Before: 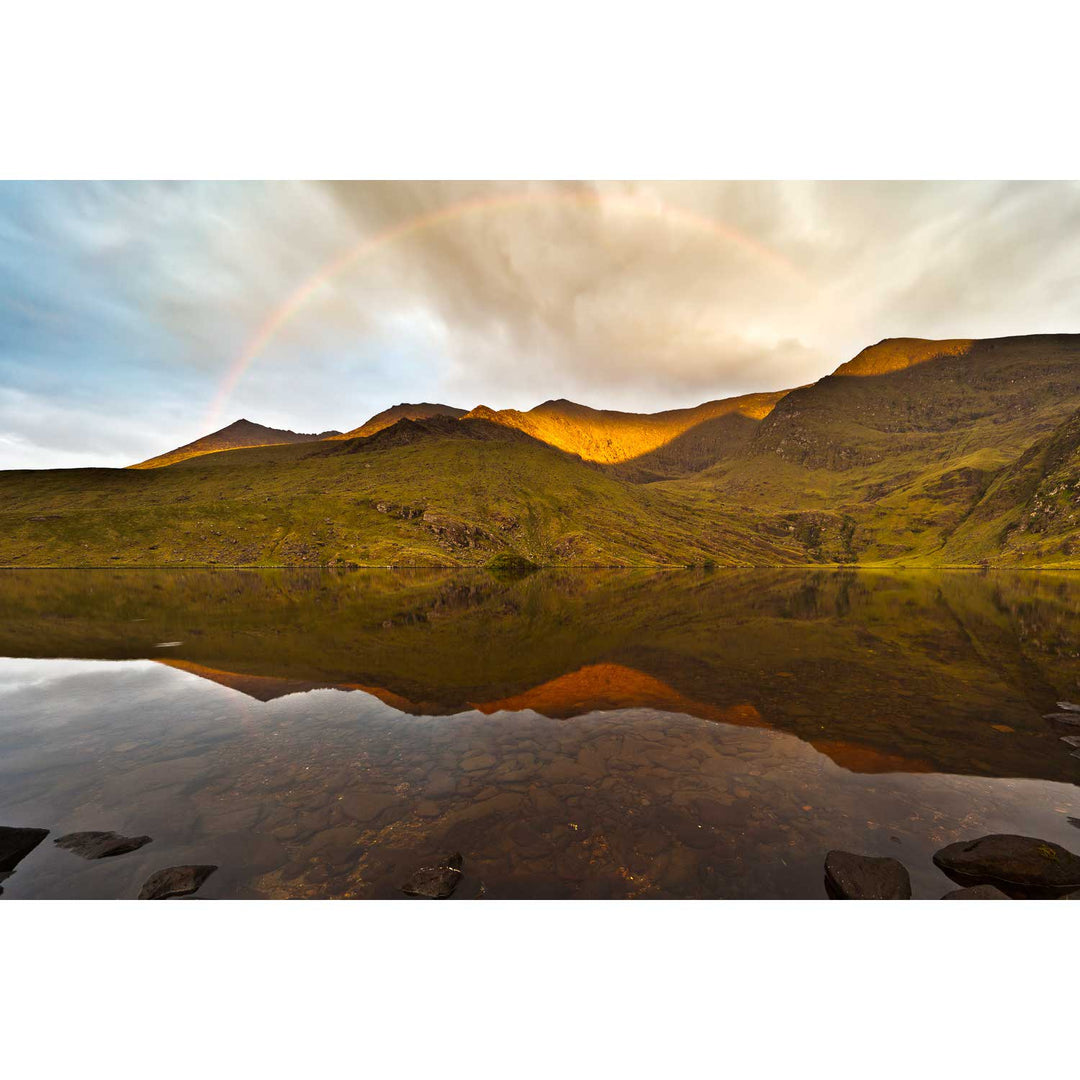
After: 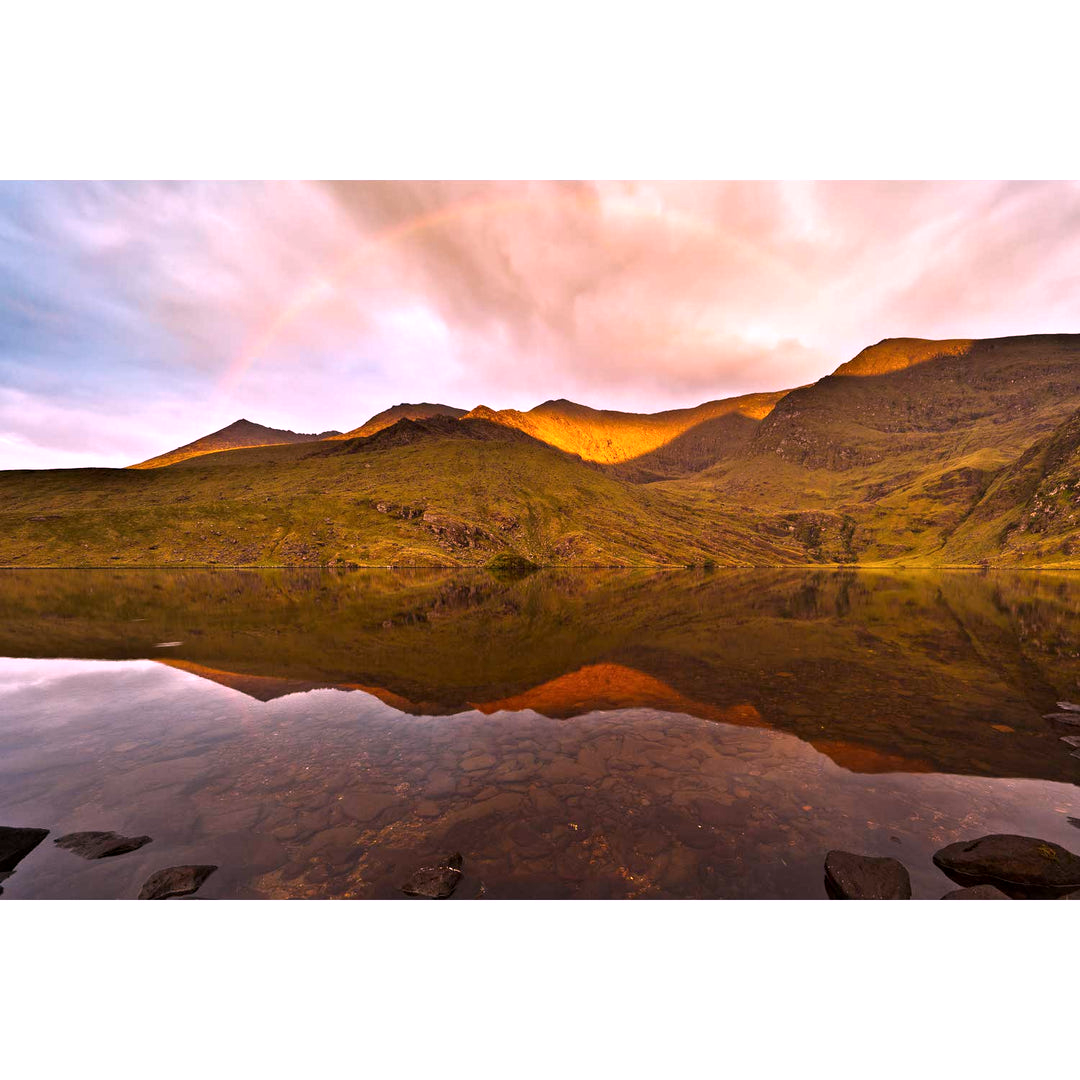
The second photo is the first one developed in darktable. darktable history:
white balance: red 1.188, blue 1.11
local contrast: highlights 100%, shadows 100%, detail 120%, midtone range 0.2
